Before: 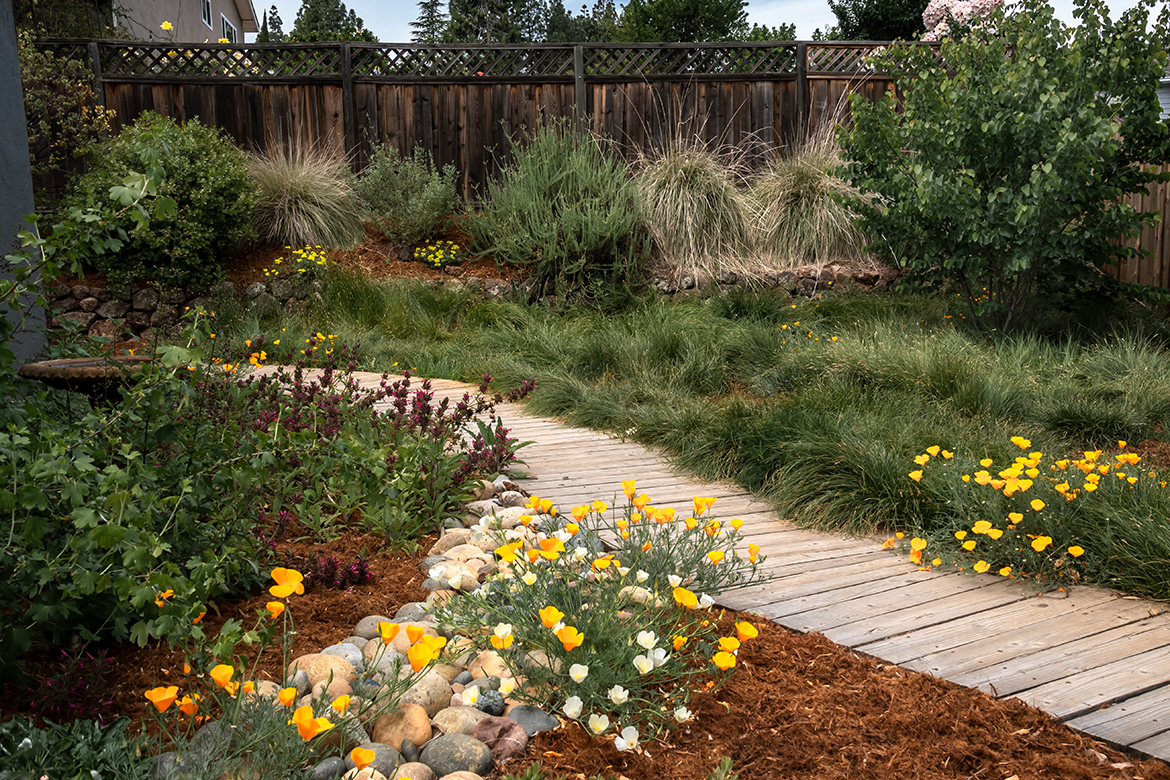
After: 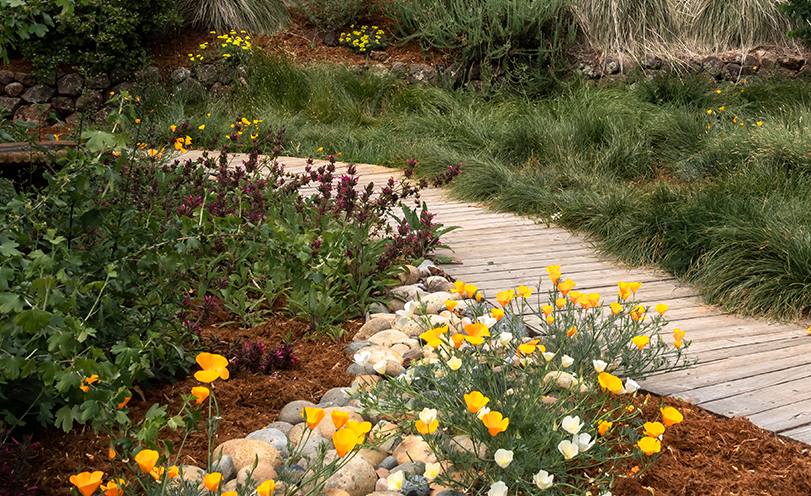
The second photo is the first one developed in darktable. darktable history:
grain: coarseness 0.81 ISO, strength 1.34%, mid-tones bias 0%
crop: left 6.488%, top 27.668%, right 24.183%, bottom 8.656%
